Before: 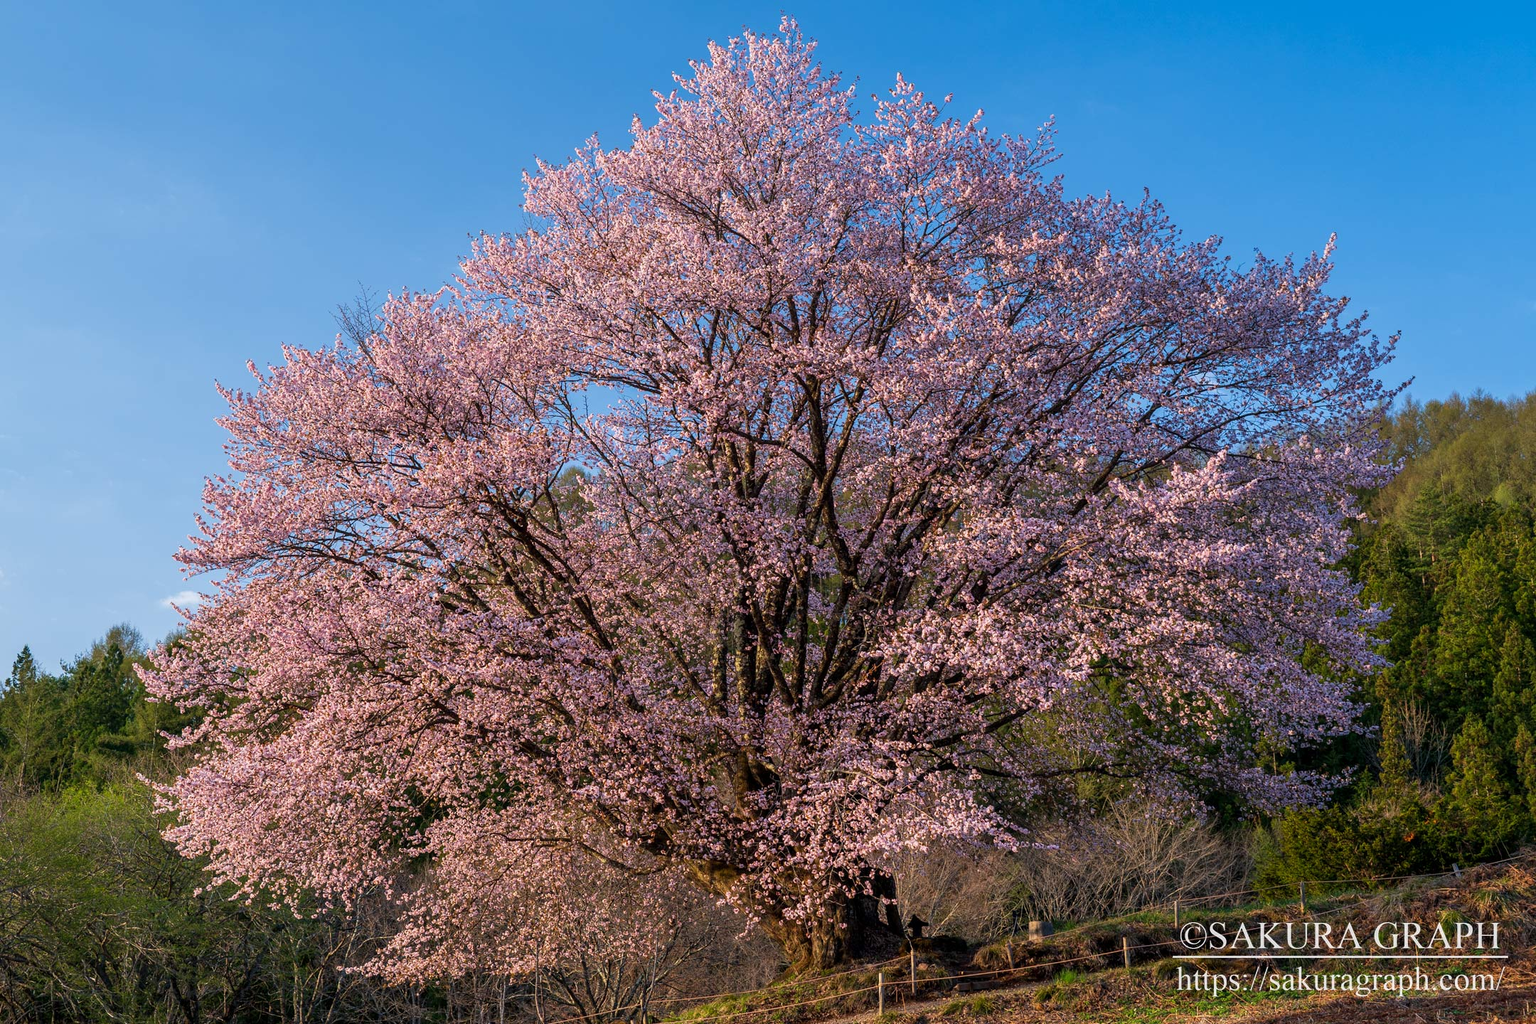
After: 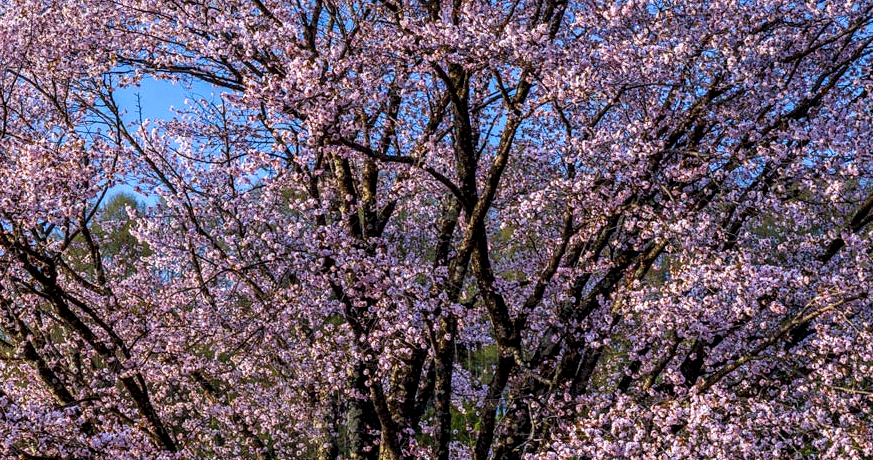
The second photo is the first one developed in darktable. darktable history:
contrast equalizer: octaves 7, y [[0.6 ×6], [0.55 ×6], [0 ×6], [0 ×6], [0 ×6]], mix 0.35
local contrast: on, module defaults
white balance: red 0.931, blue 1.11
crop: left 31.751%, top 32.172%, right 27.8%, bottom 35.83%
